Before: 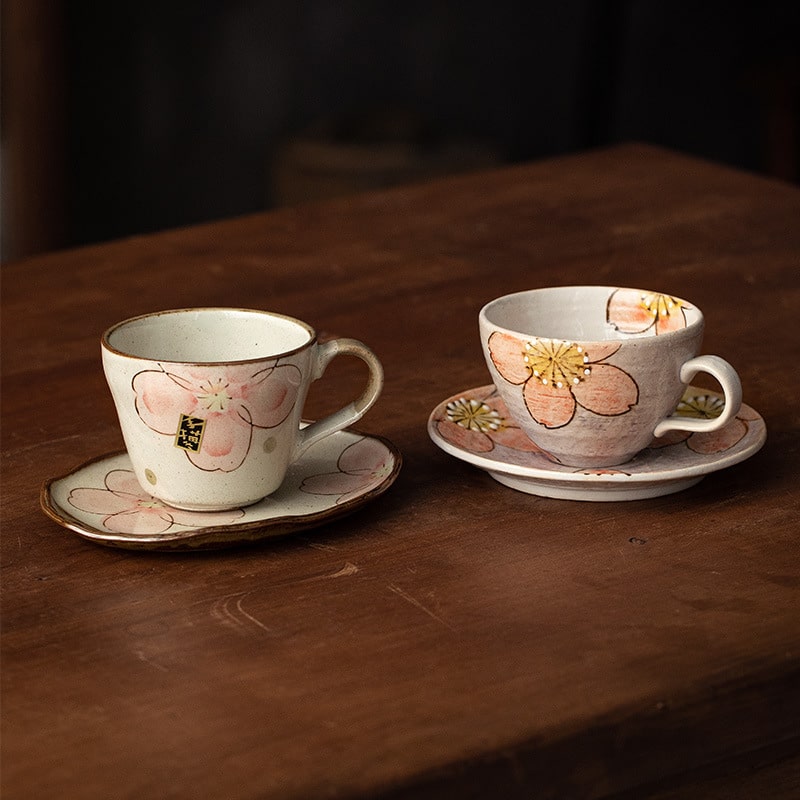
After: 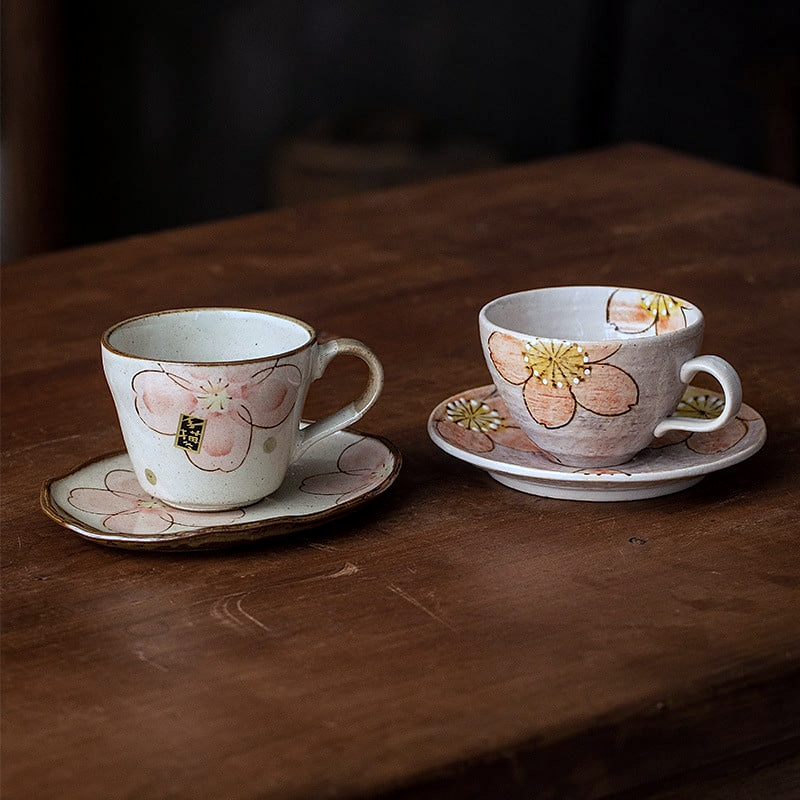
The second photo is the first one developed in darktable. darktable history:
white balance: red 0.926, green 1.003, blue 1.133
sharpen: radius 1, threshold 1
exposure: exposure -0.116 EV, compensate exposure bias true, compensate highlight preservation false
local contrast: on, module defaults
shadows and highlights: radius 334.93, shadows 63.48, highlights 6.06, compress 87.7%, highlights color adjustment 39.73%, soften with gaussian
